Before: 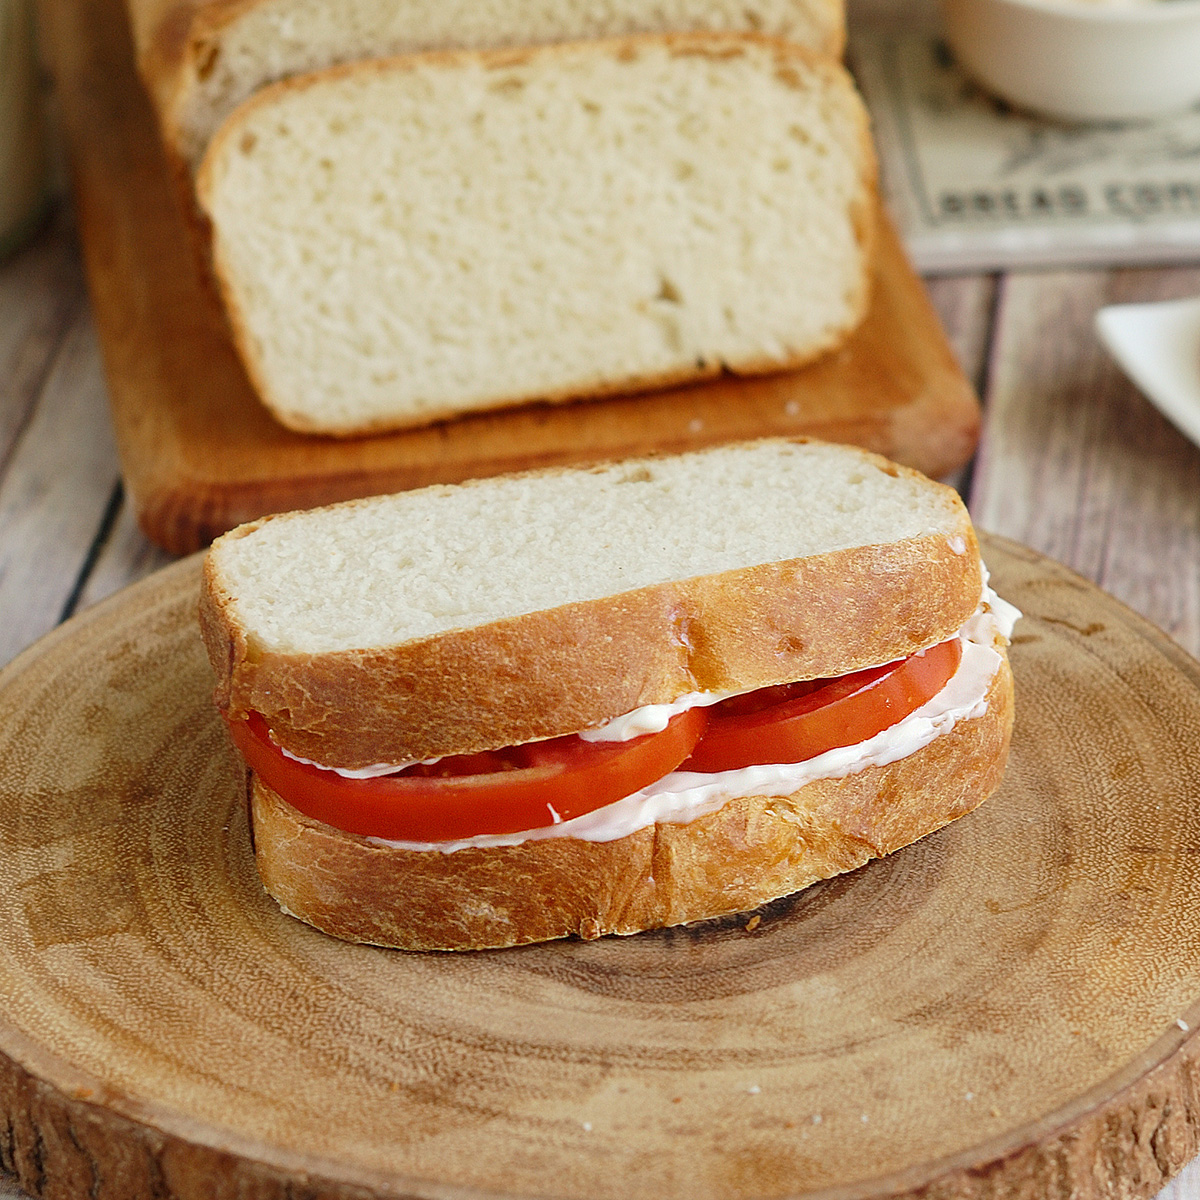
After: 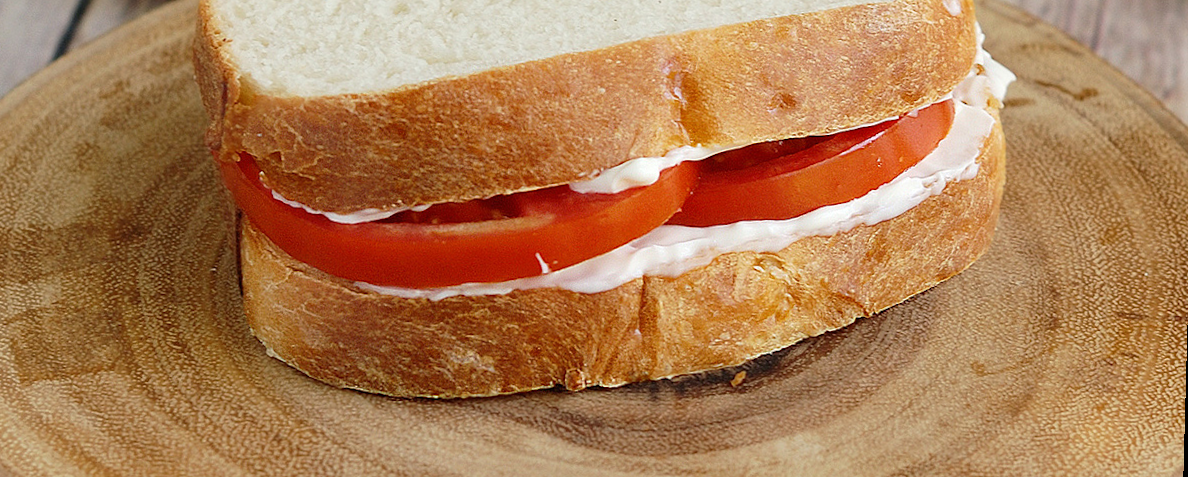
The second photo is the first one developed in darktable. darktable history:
crop: top 45.551%, bottom 12.262%
rotate and perspective: rotation 1.57°, crop left 0.018, crop right 0.982, crop top 0.039, crop bottom 0.961
